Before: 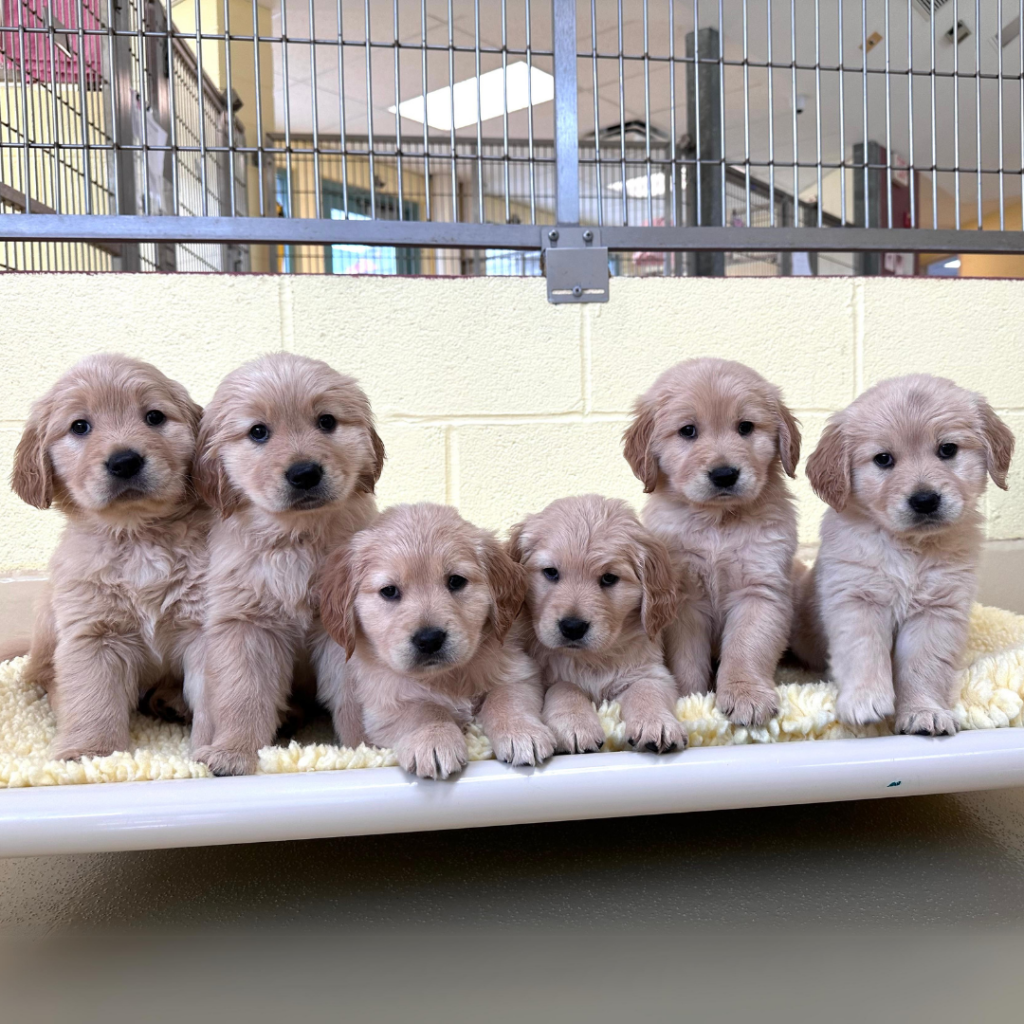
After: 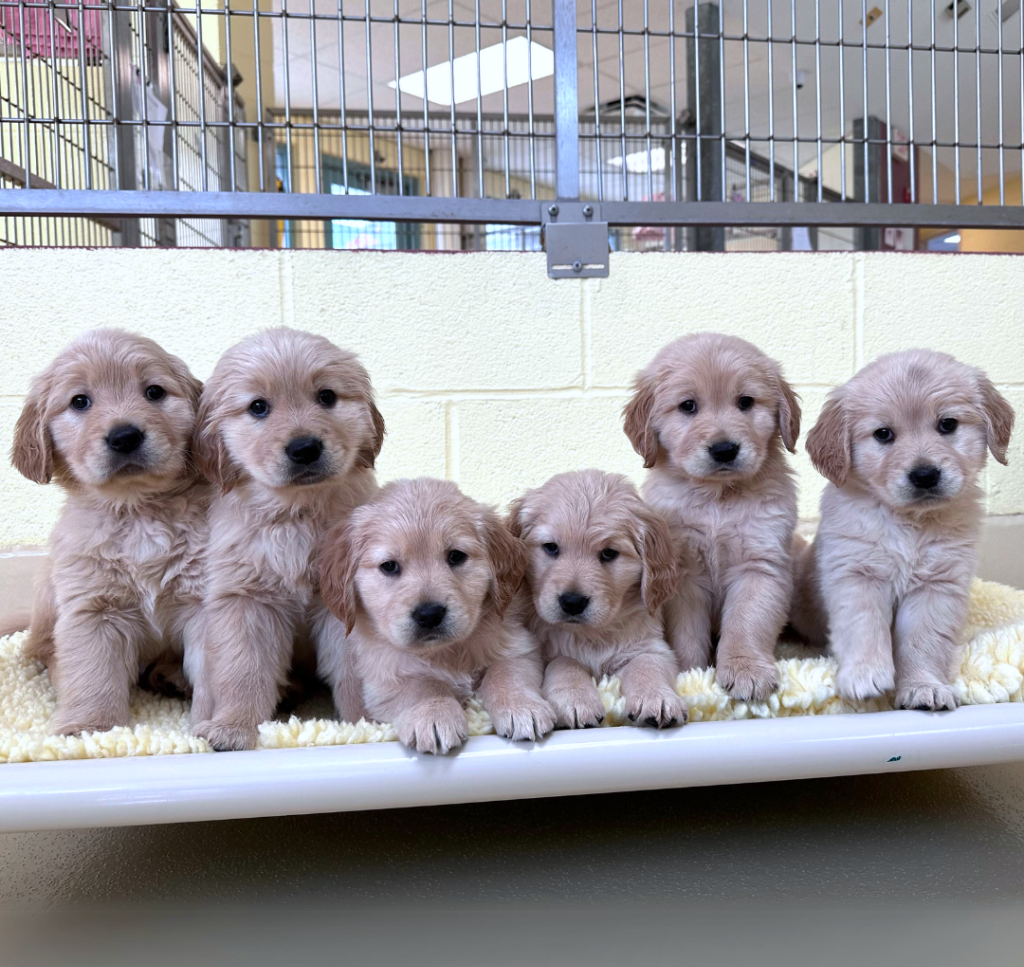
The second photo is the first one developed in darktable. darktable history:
crop and rotate: top 2.479%, bottom 3.018%
white balance: red 0.967, blue 1.049
